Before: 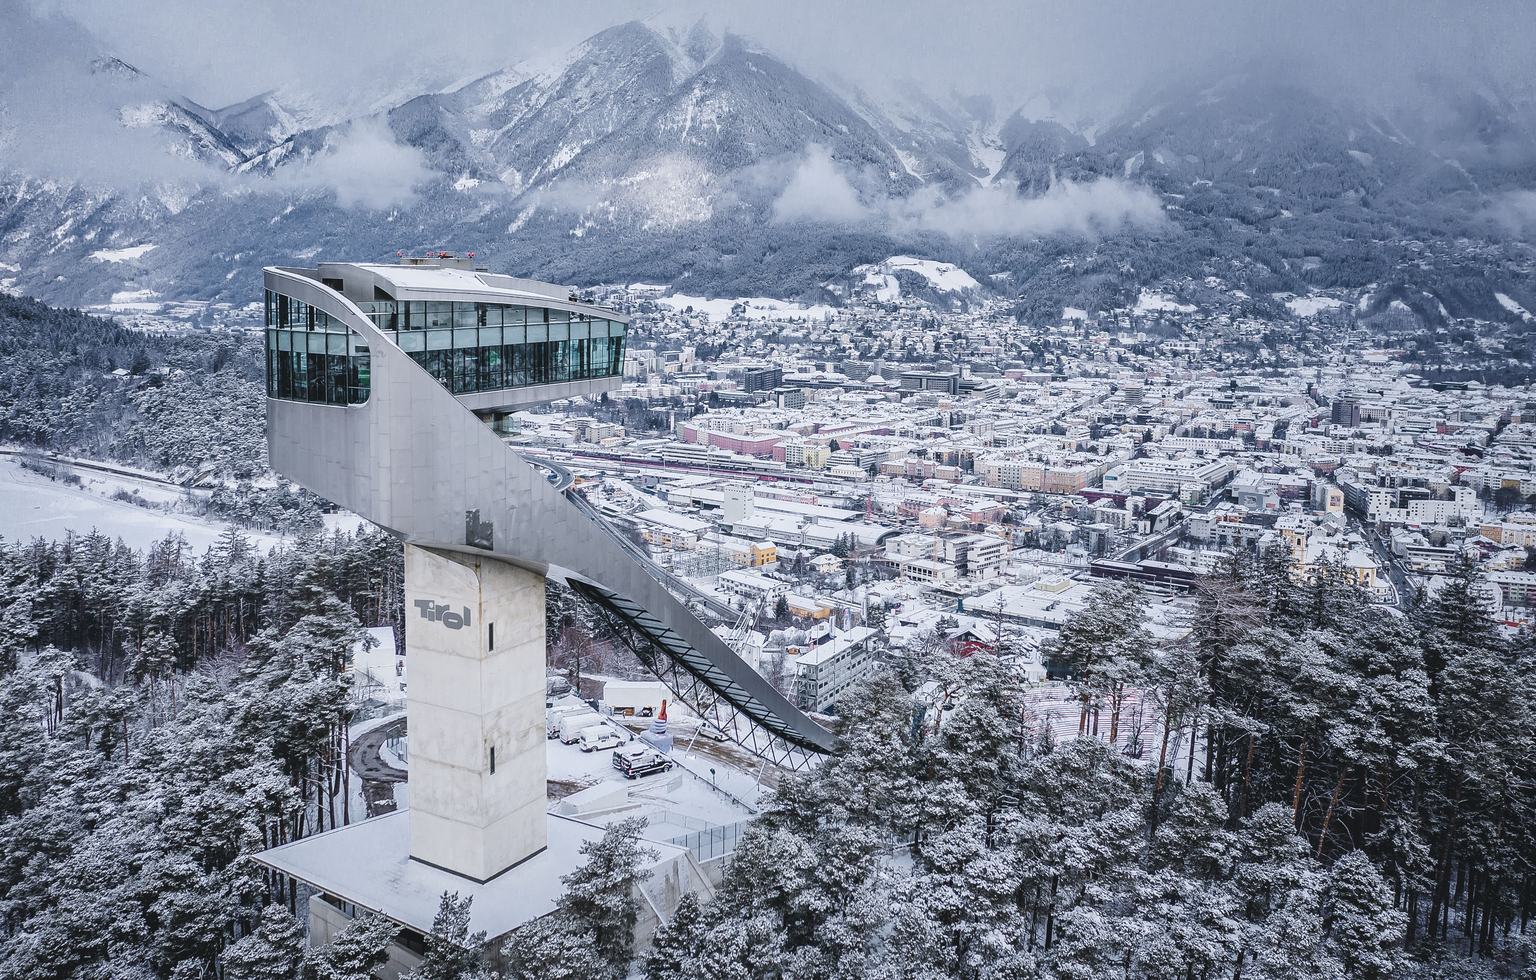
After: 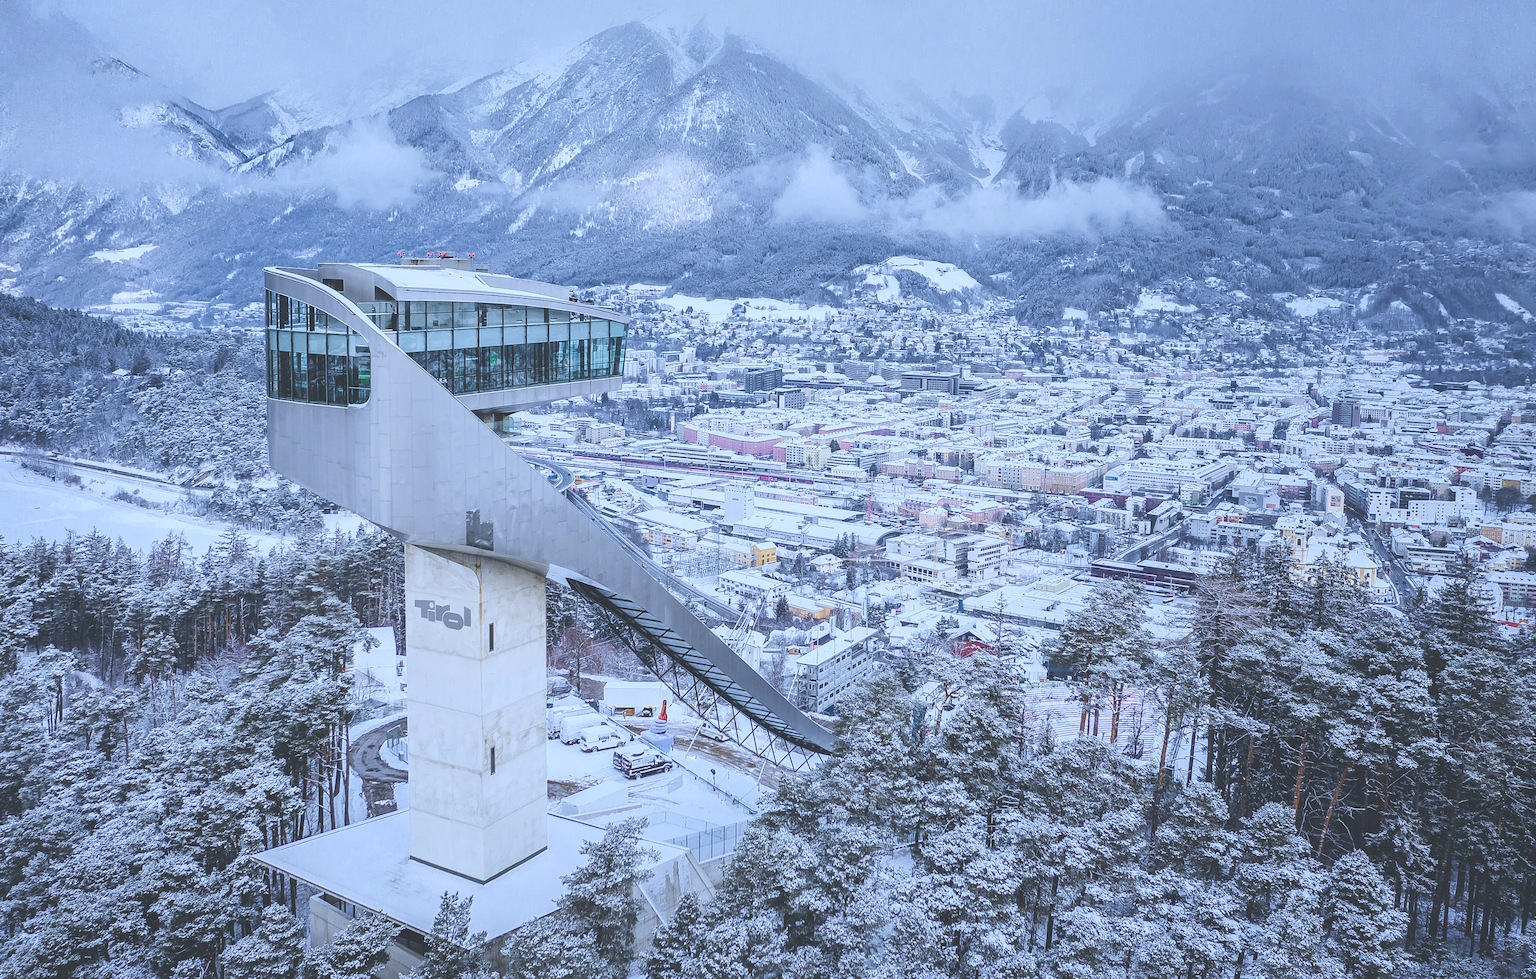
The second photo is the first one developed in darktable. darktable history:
white balance: red 0.924, blue 1.095
contrast brightness saturation: contrast -0.28
exposure: exposure 0.661 EV, compensate highlight preservation false
